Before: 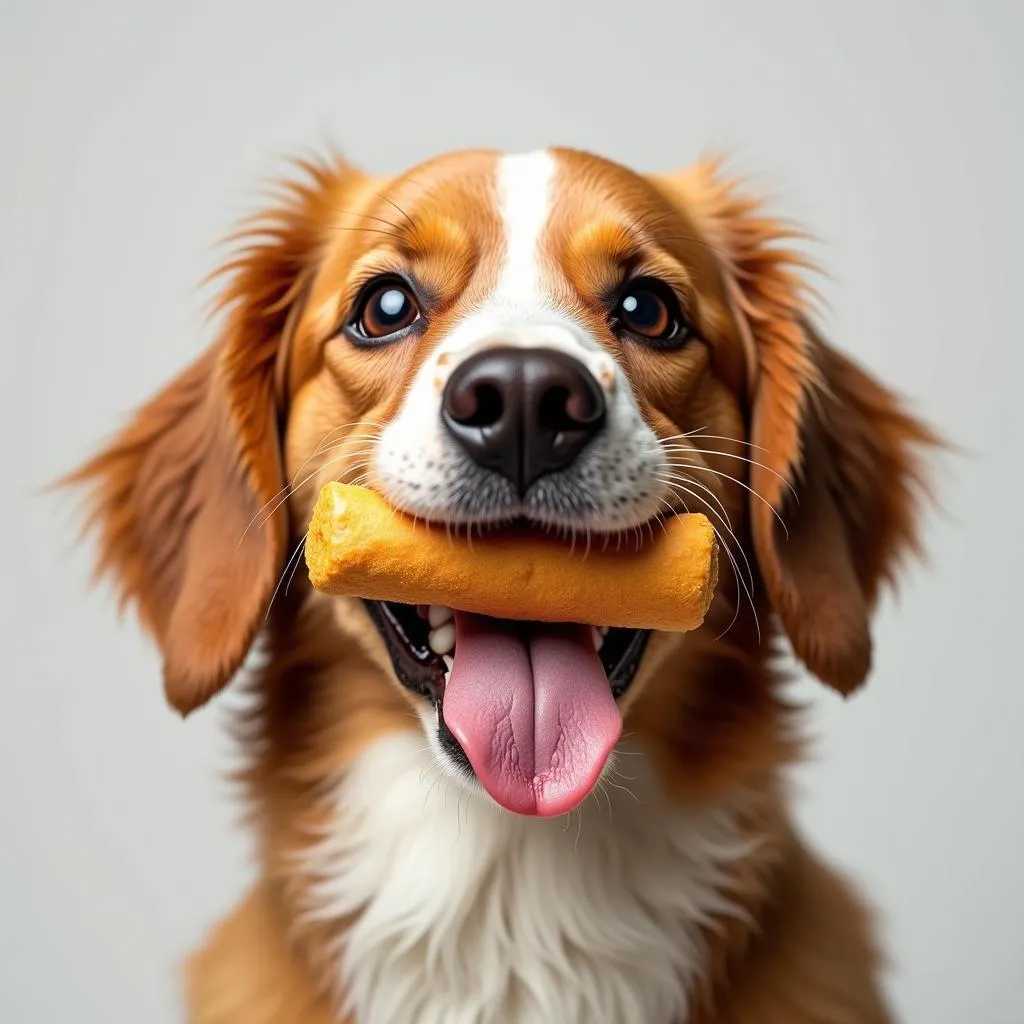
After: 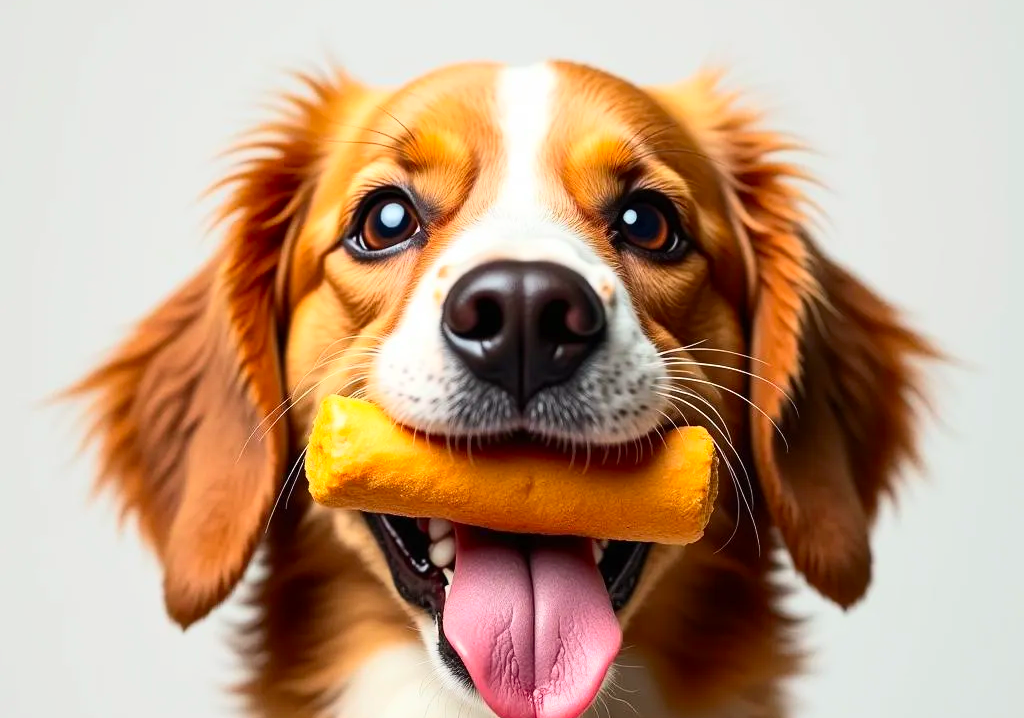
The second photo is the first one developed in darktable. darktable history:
contrast brightness saturation: contrast 0.235, brightness 0.107, saturation 0.292
crop and rotate: top 8.532%, bottom 21.325%
